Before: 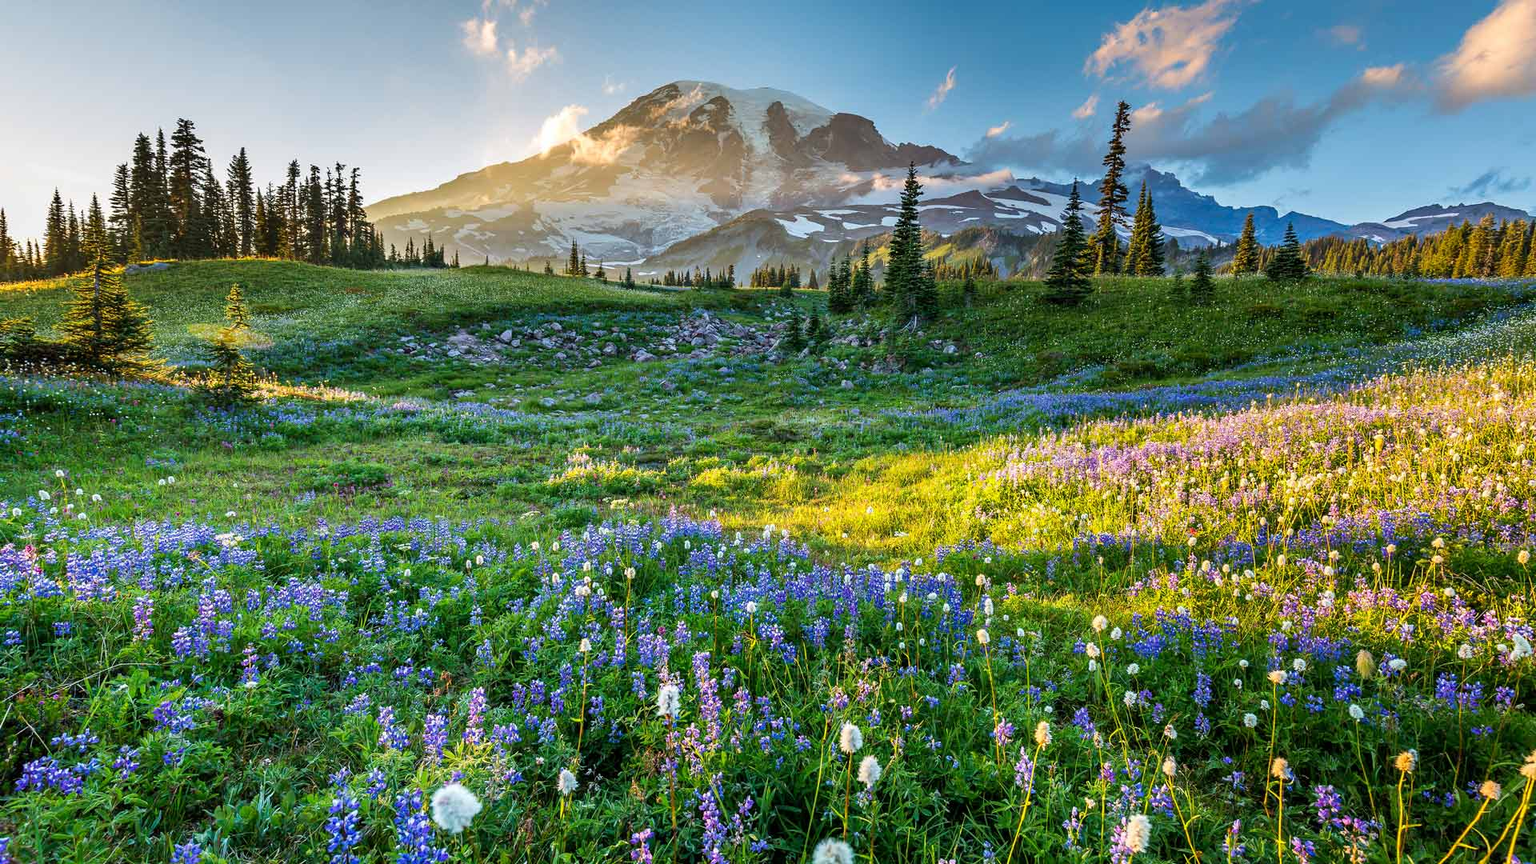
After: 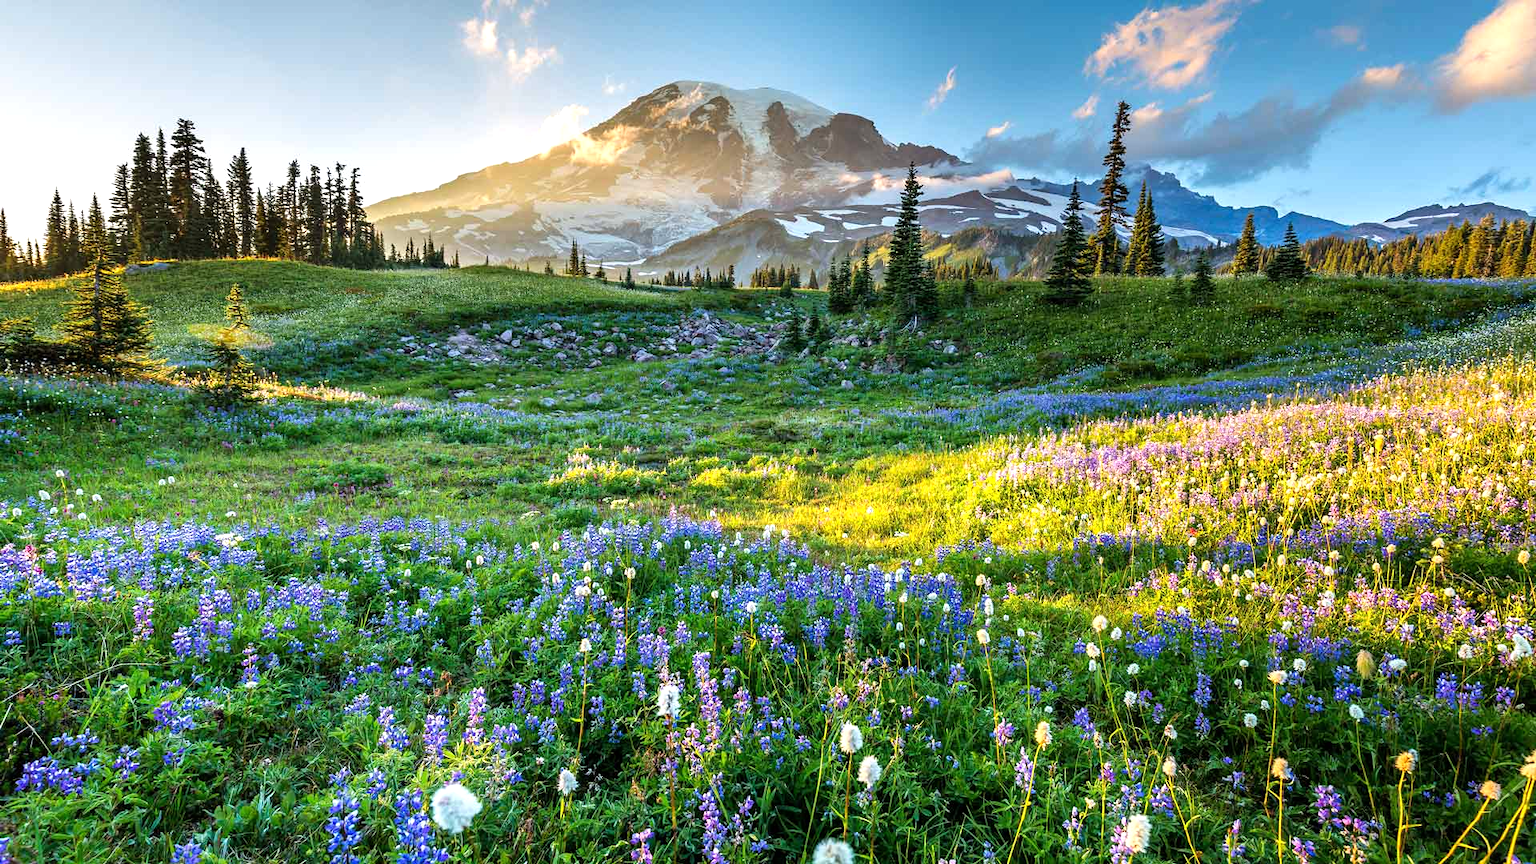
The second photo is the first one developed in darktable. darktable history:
tone equalizer: -8 EV -0.395 EV, -7 EV -0.395 EV, -6 EV -0.297 EV, -5 EV -0.208 EV, -3 EV 0.23 EV, -2 EV 0.348 EV, -1 EV 0.407 EV, +0 EV 0.439 EV
